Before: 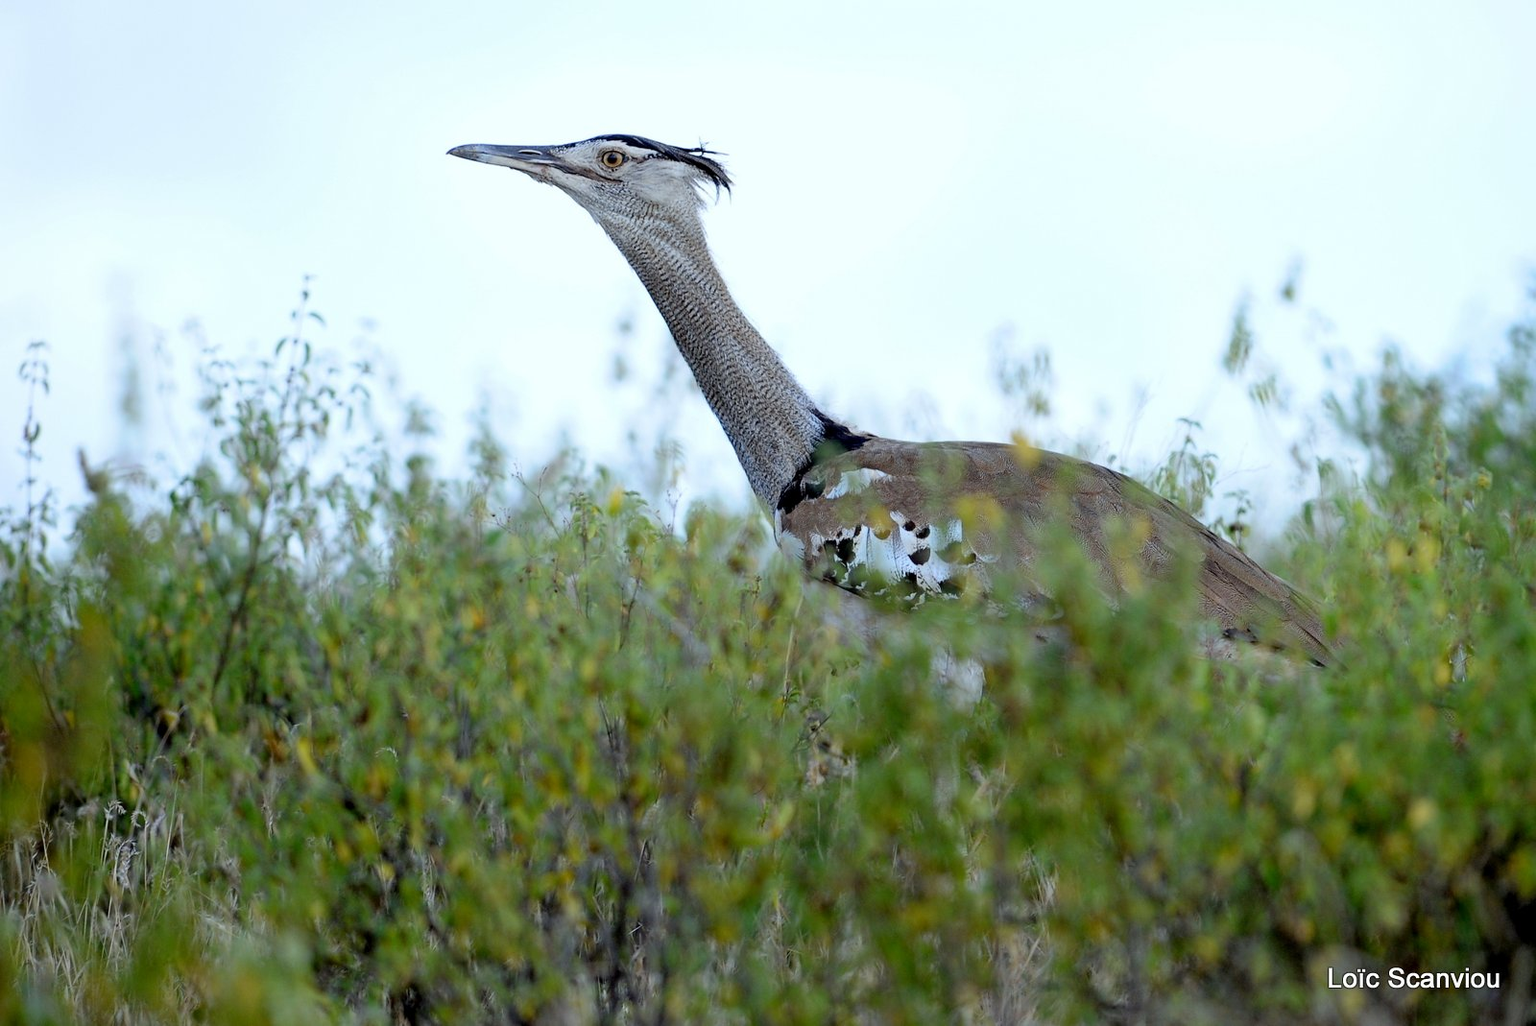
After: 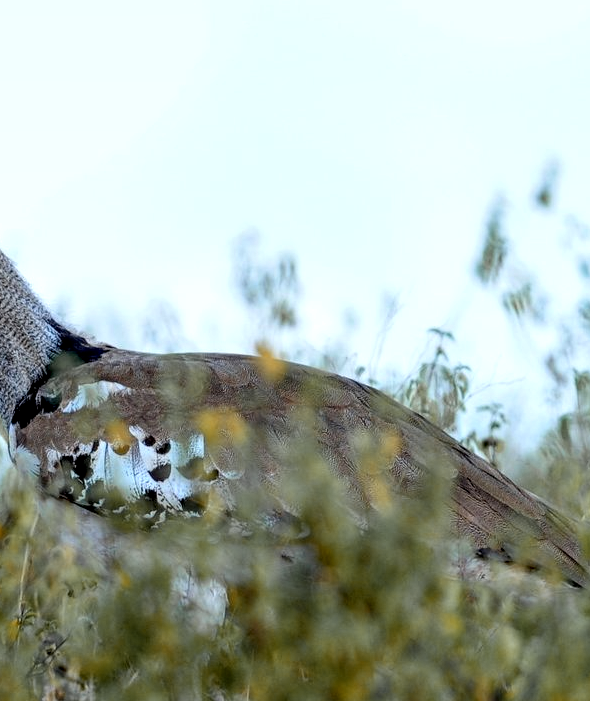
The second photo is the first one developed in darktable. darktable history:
crop and rotate: left 49.936%, top 10.094%, right 13.136%, bottom 24.256%
local contrast: detail 150%
color zones: curves: ch1 [(0.263, 0.53) (0.376, 0.287) (0.487, 0.512) (0.748, 0.547) (1, 0.513)]; ch2 [(0.262, 0.45) (0.751, 0.477)], mix 31.98%
